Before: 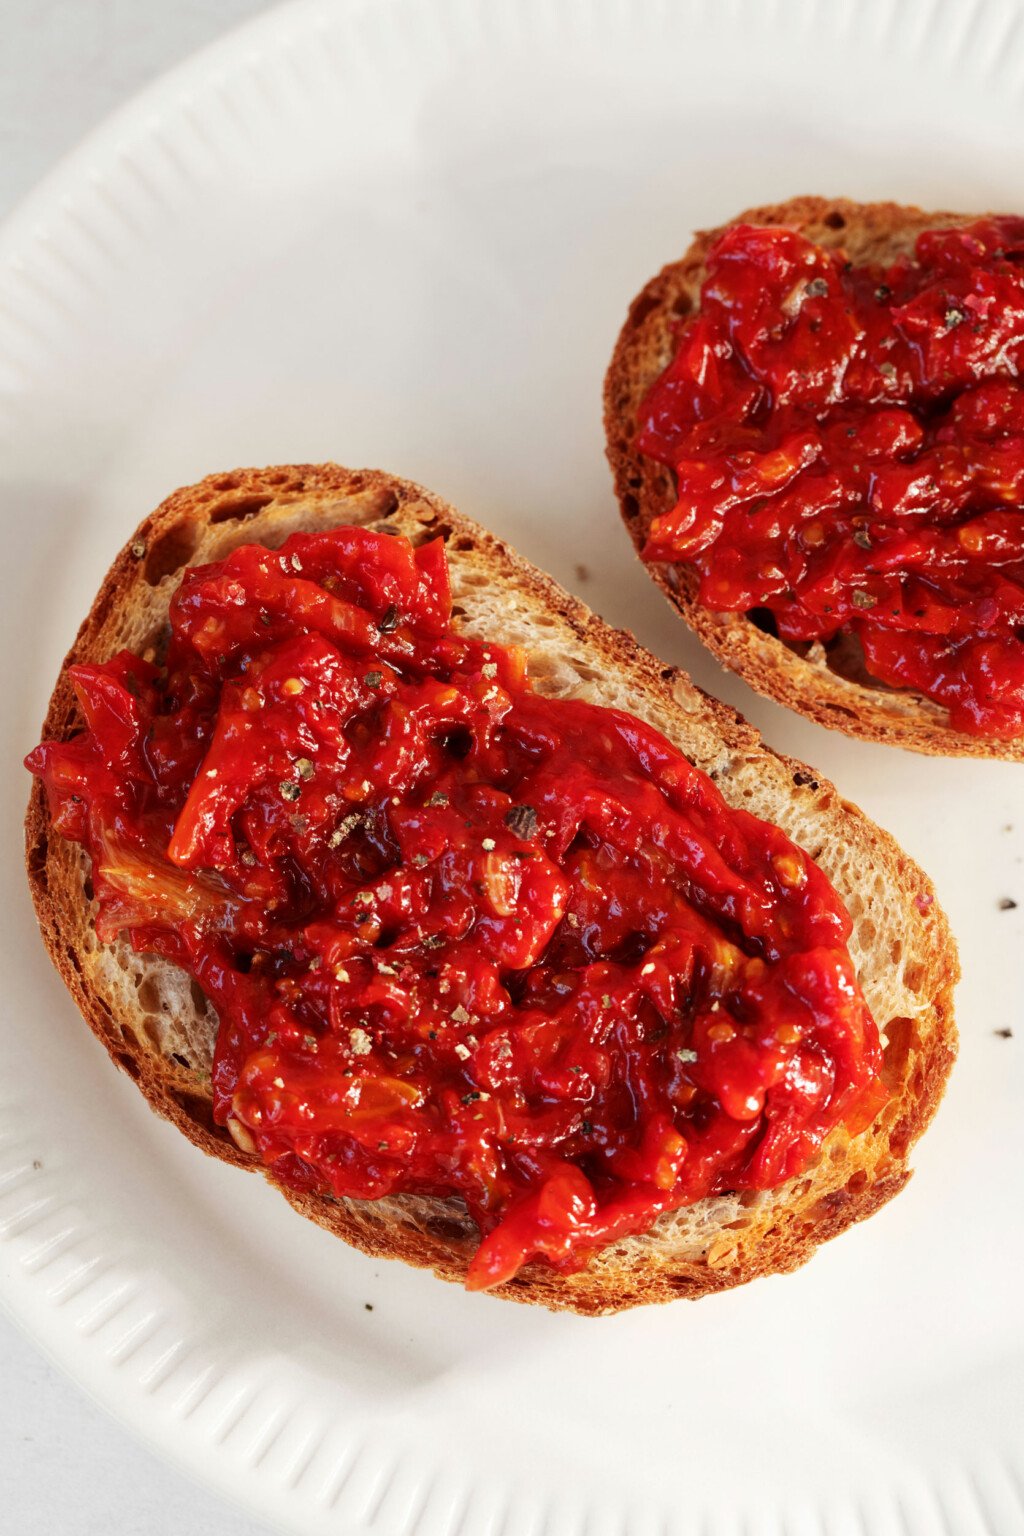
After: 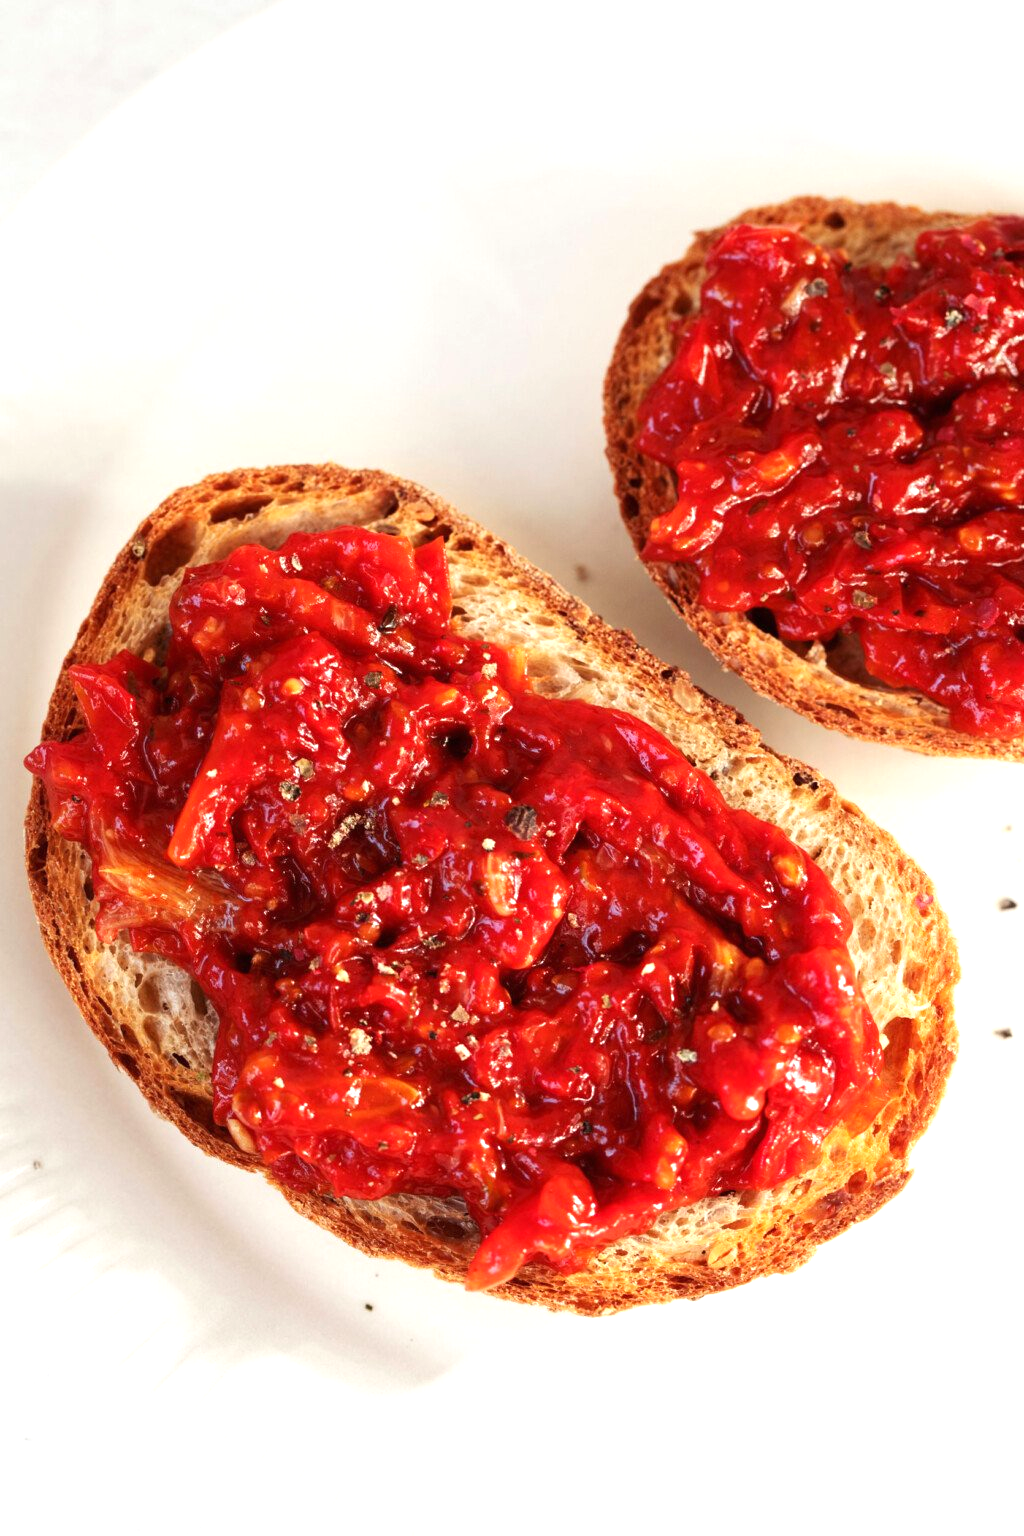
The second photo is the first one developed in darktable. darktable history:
exposure: black level correction 0, exposure 0.596 EV, compensate highlight preservation false
